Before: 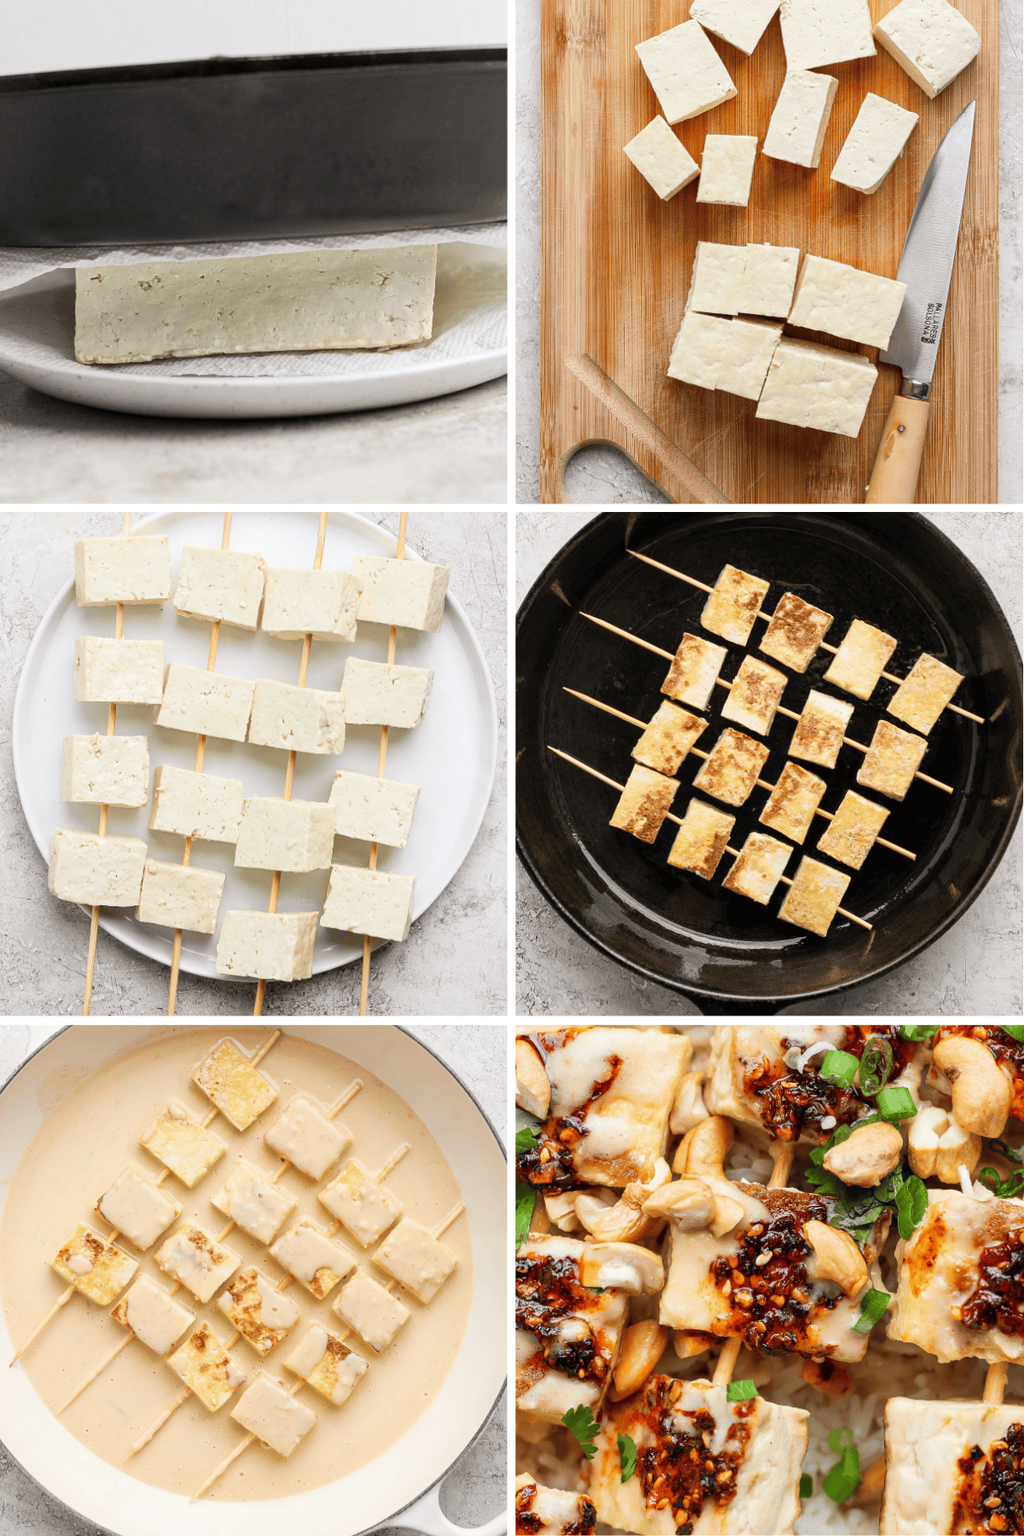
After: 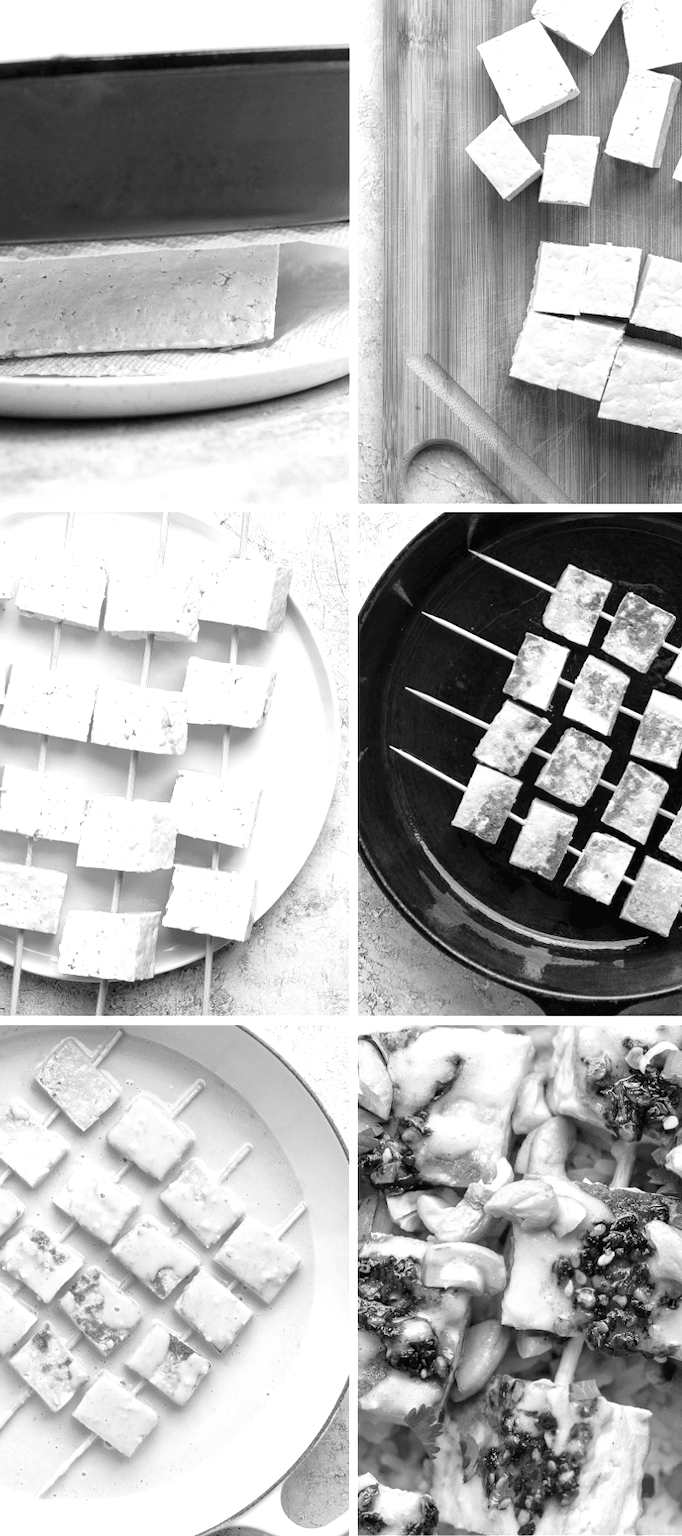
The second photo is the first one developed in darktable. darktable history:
shadows and highlights: shadows -20, white point adjustment -2, highlights -35
crop and rotate: left 15.446%, right 17.836%
exposure: exposure 0.496 EV, compensate highlight preservation false
monochrome: on, module defaults
color balance rgb: perceptual saturation grading › global saturation 20%, global vibrance 20%
